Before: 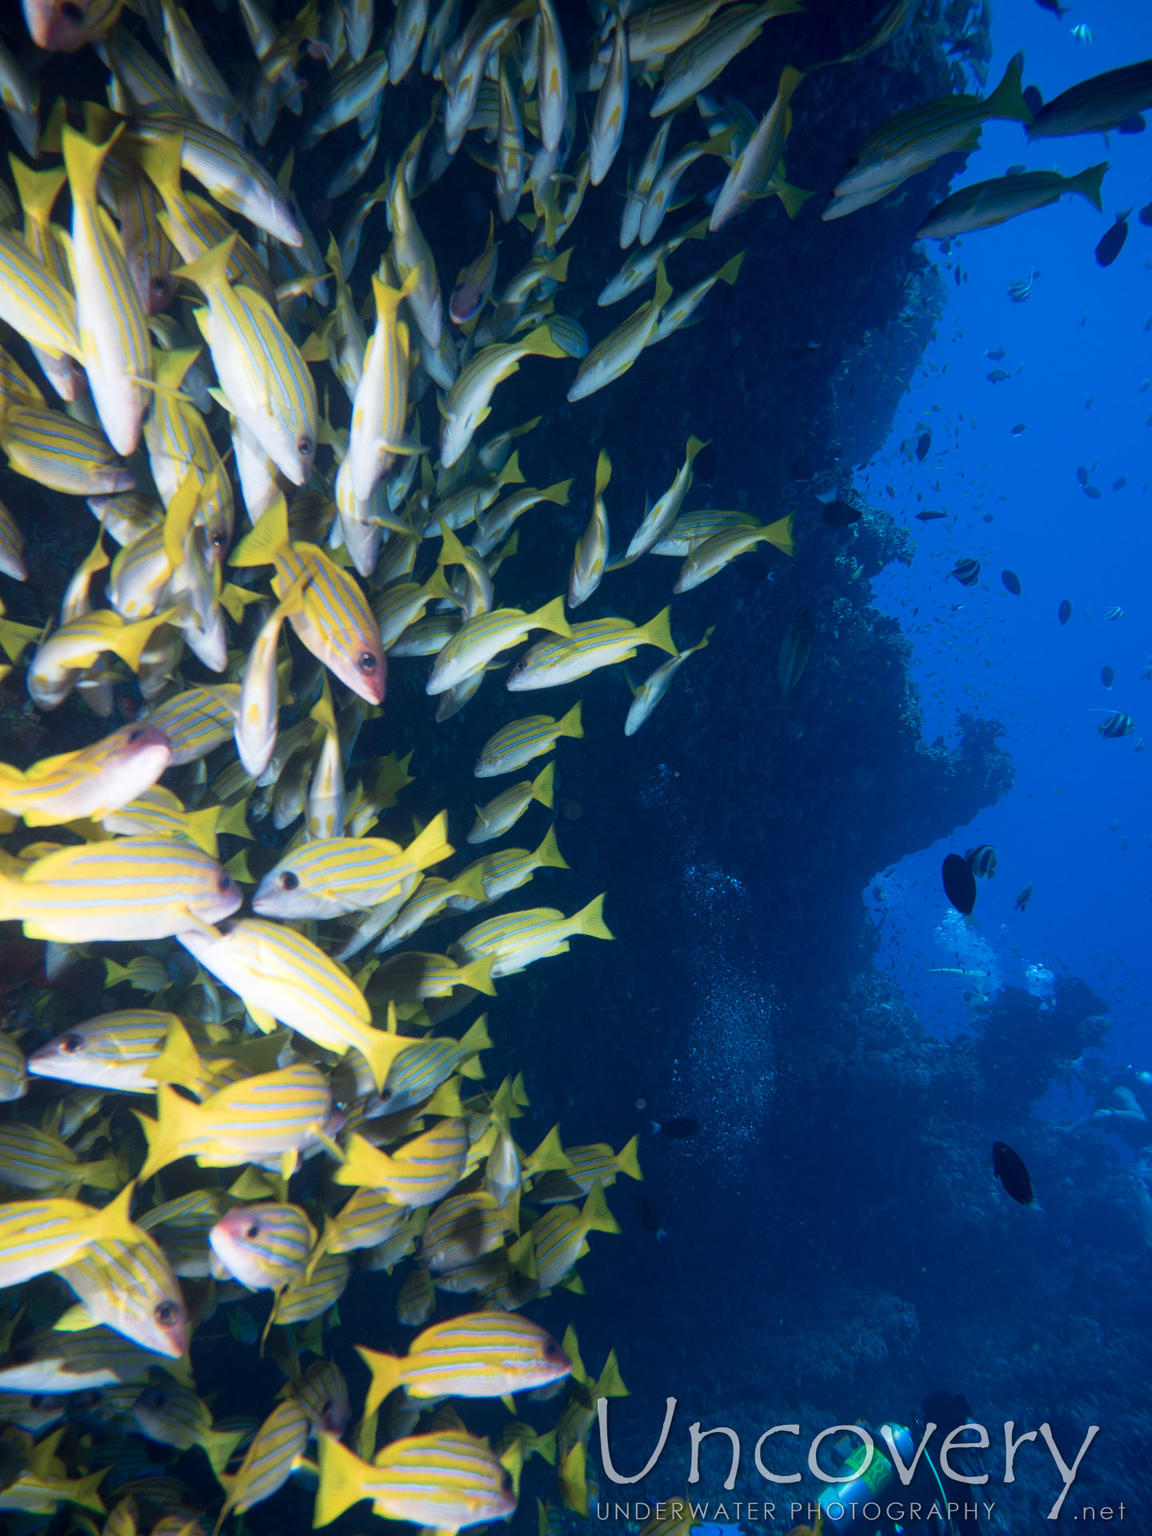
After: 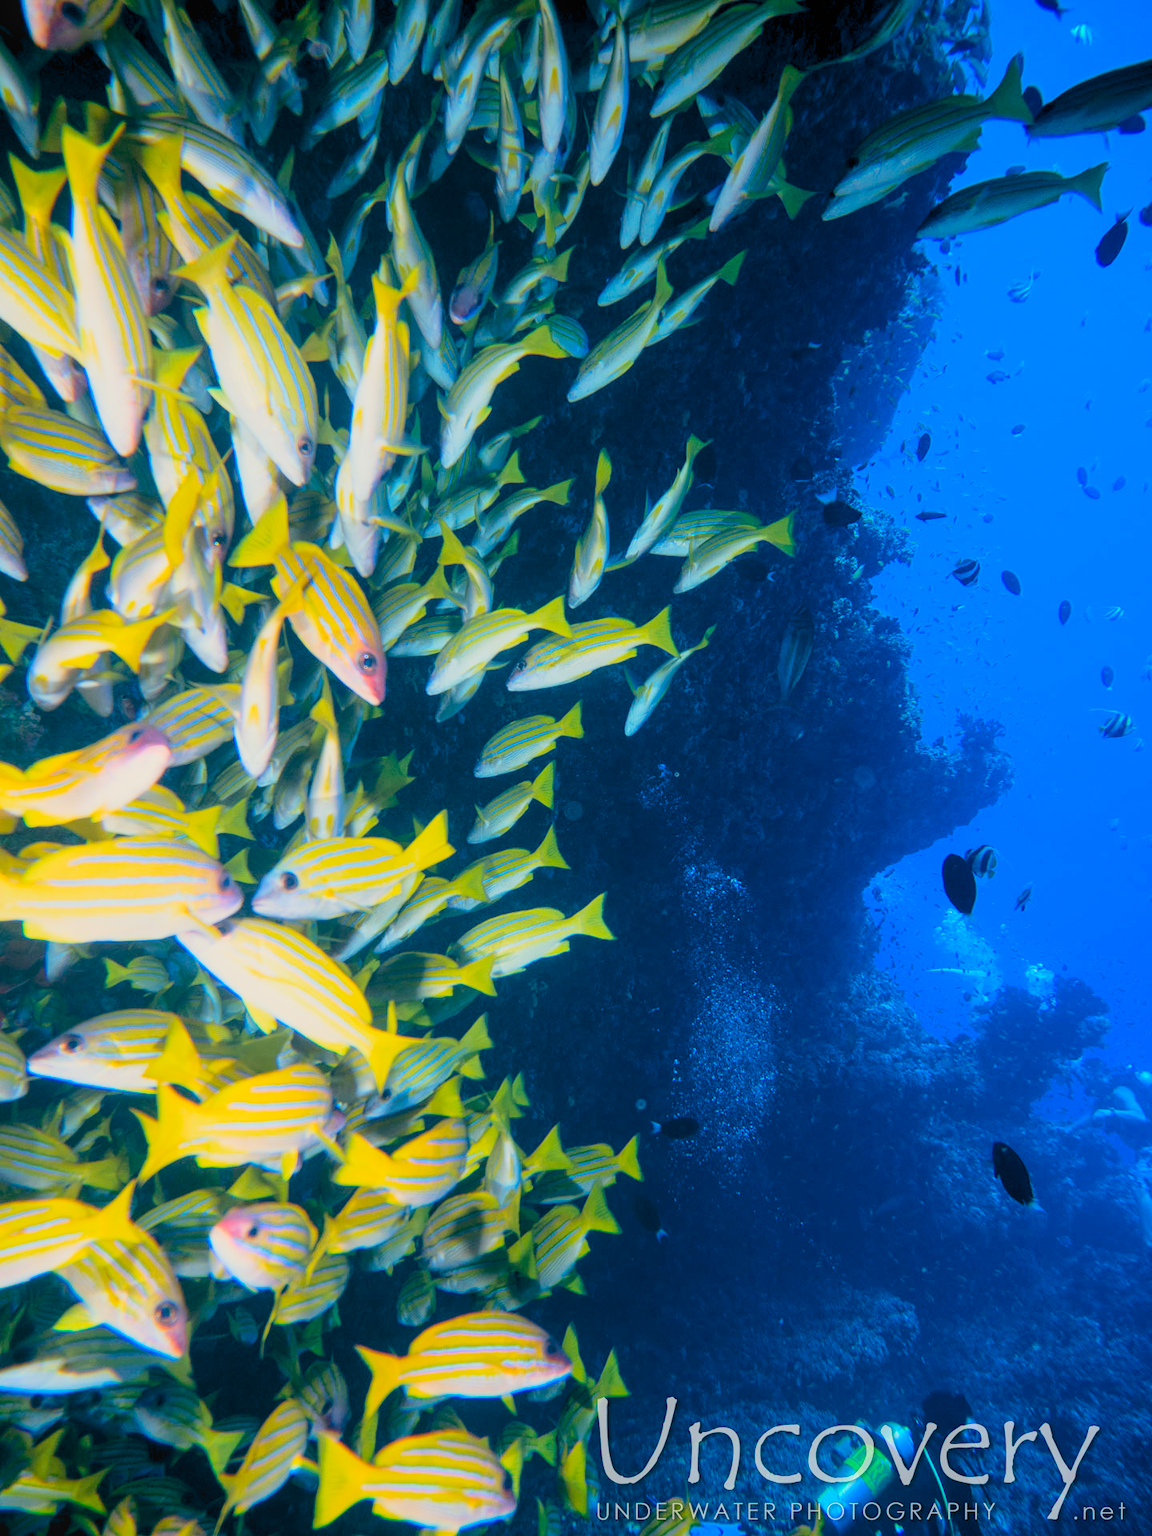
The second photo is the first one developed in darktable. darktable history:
local contrast: detail 109%
base curve: curves: ch0 [(0, 0) (0.028, 0.03) (0.121, 0.232) (0.46, 0.748) (0.859, 0.968) (1, 1)]
color balance rgb: highlights gain › chroma 2.991%, highlights gain › hue 76.16°, global offset › luminance -0.34%, global offset › chroma 0.114%, global offset › hue 162.24°, perceptual saturation grading › global saturation 25.385%, contrast -29.396%
